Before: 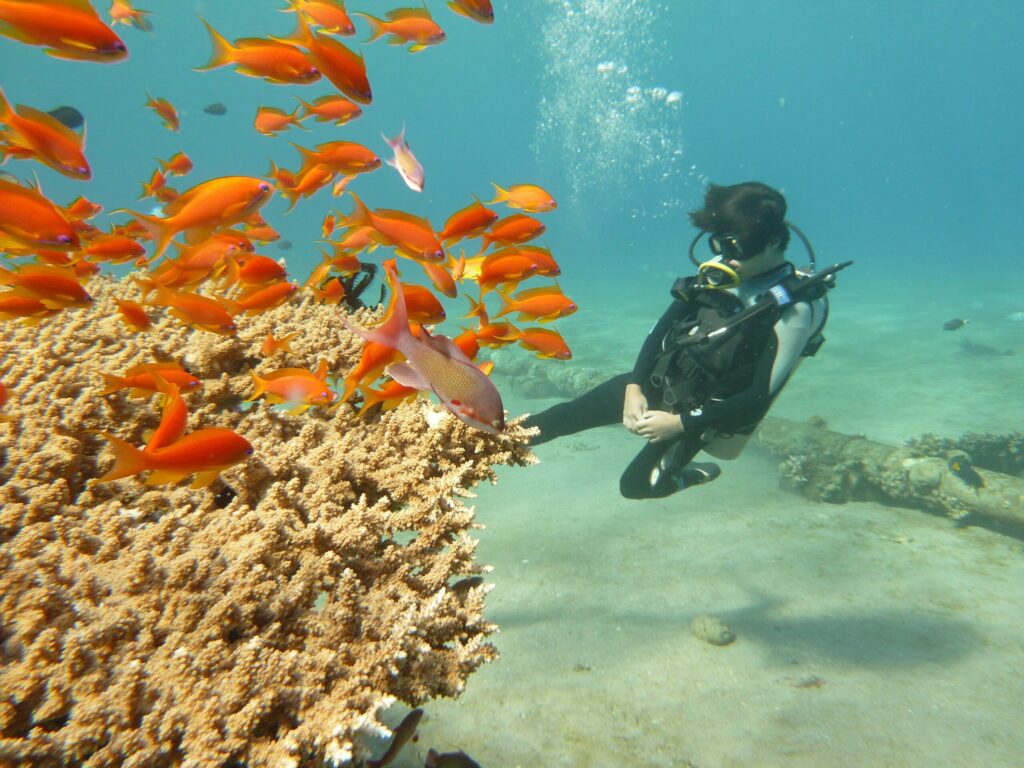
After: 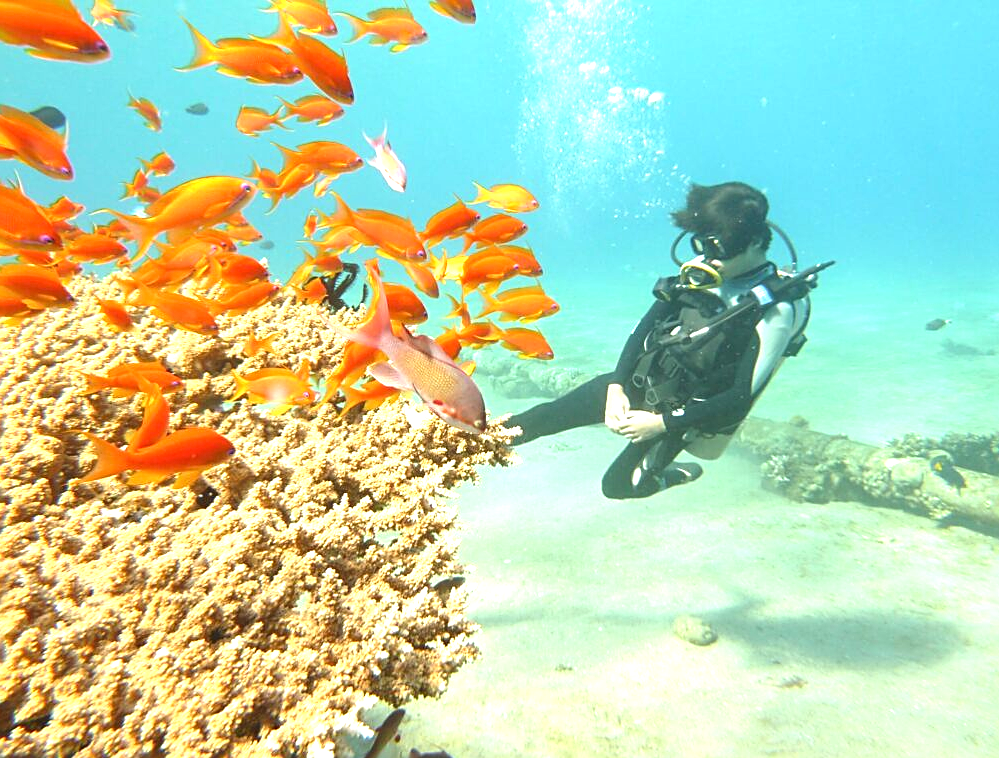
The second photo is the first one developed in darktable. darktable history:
sharpen: on, module defaults
exposure: black level correction 0, exposure 1.2 EV, compensate exposure bias true, compensate highlight preservation false
crop and rotate: left 1.774%, right 0.633%, bottom 1.28%
